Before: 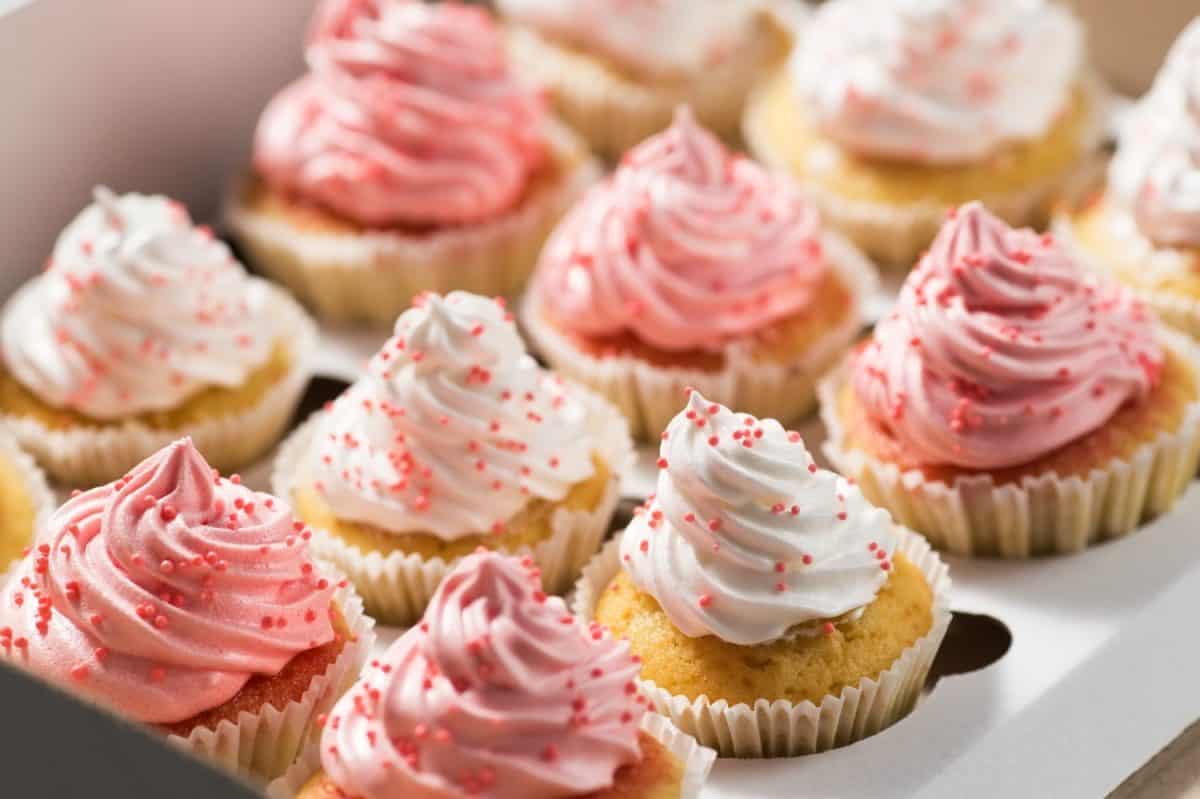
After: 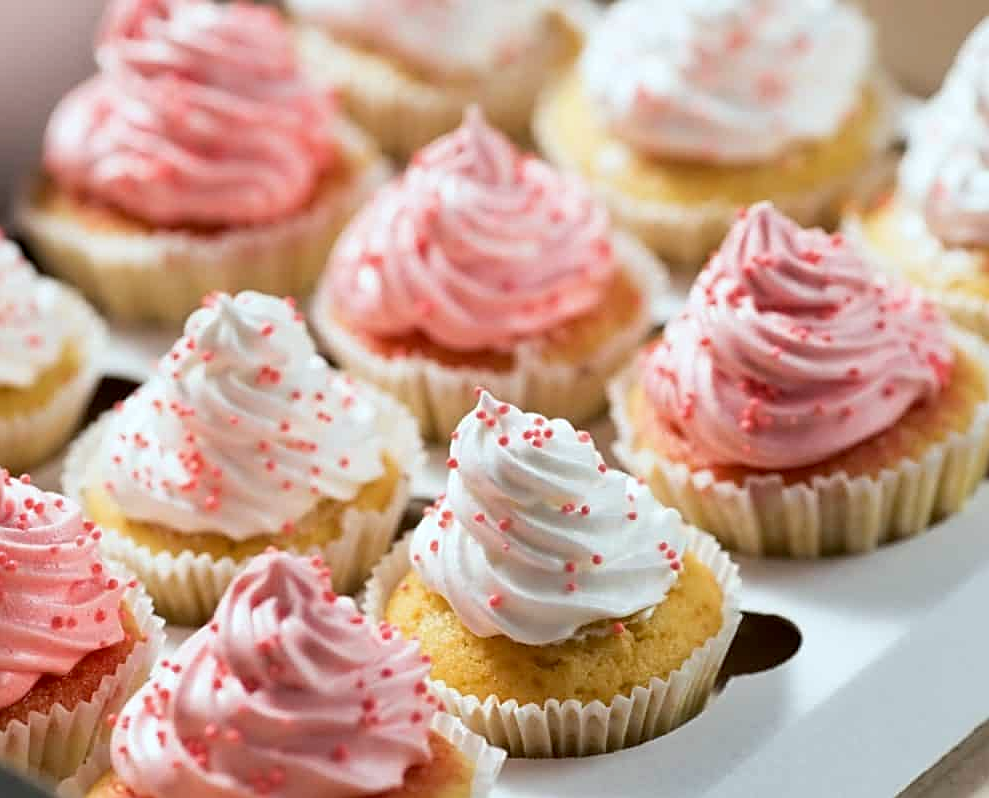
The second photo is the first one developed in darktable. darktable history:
crop: left 17.582%, bottom 0.031%
exposure: black level correction 0.004, exposure 0.014 EV, compensate highlight preservation false
sharpen: on, module defaults
color calibration: illuminant Planckian (black body), adaptation linear Bradford (ICC v4), x 0.361, y 0.366, temperature 4511.61 K, saturation algorithm version 1 (2020)
